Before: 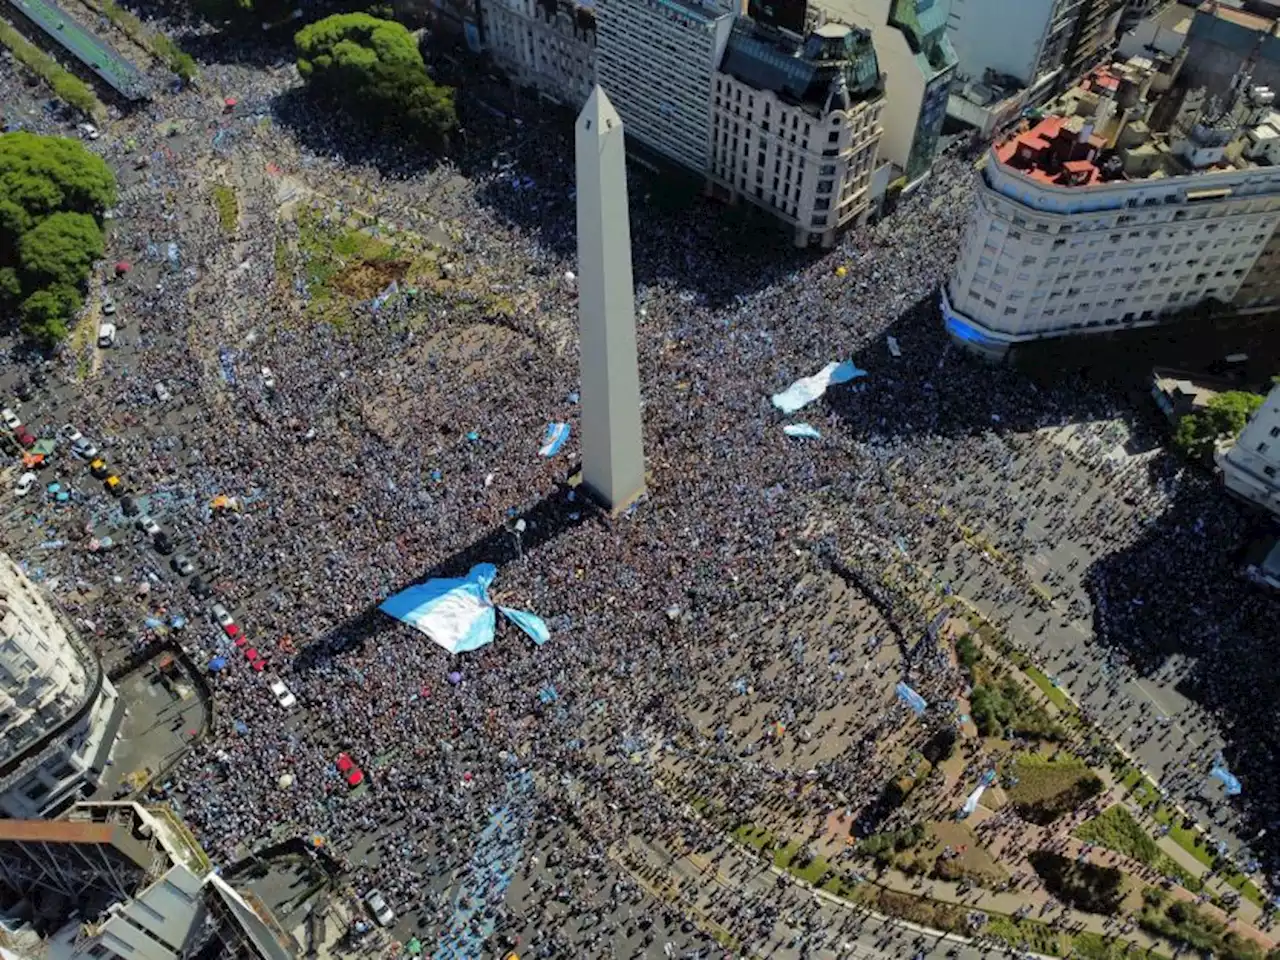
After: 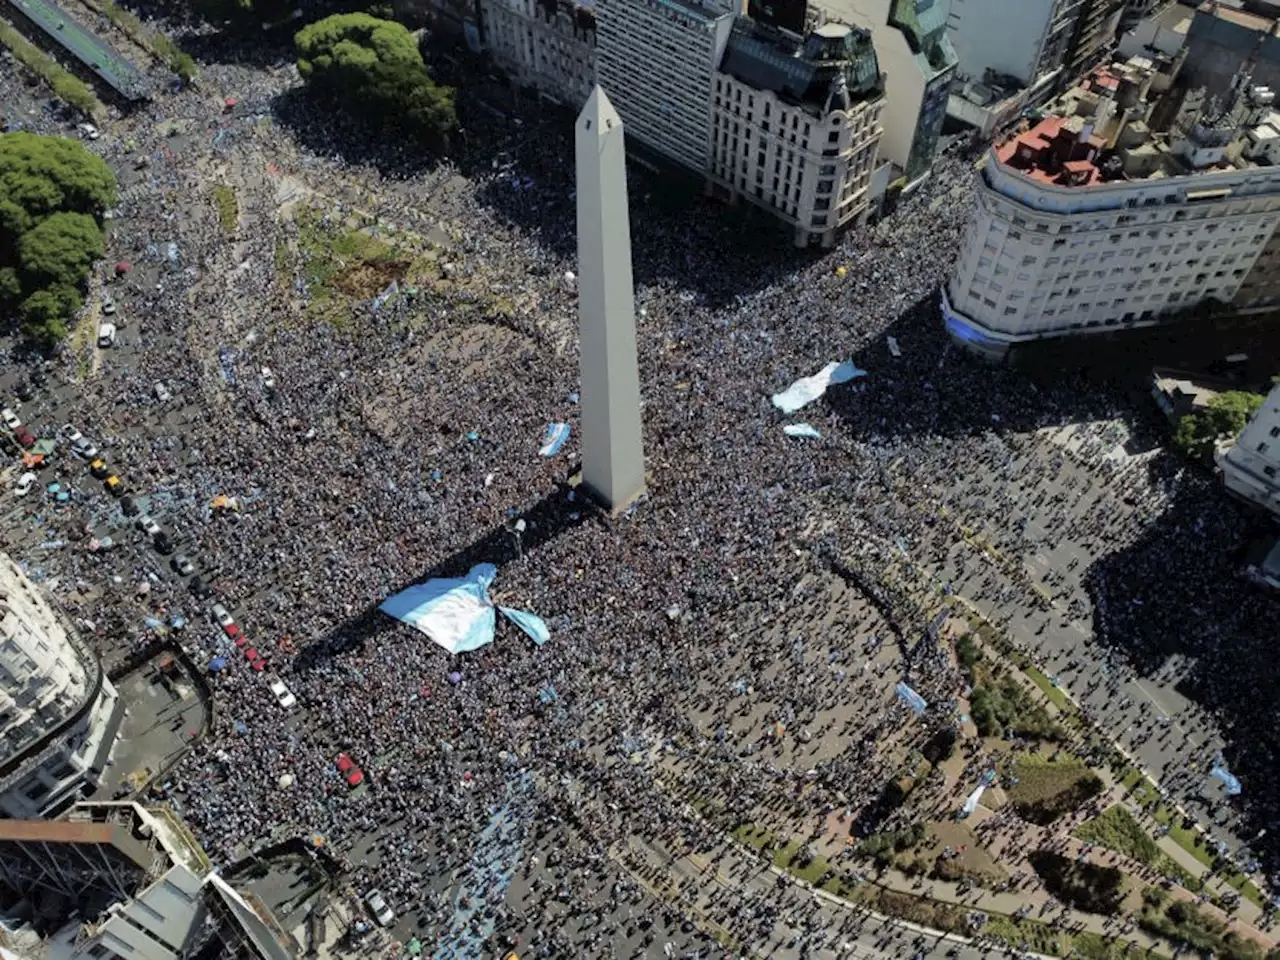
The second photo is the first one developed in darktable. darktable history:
contrast brightness saturation: contrast 0.102, saturation -0.291
